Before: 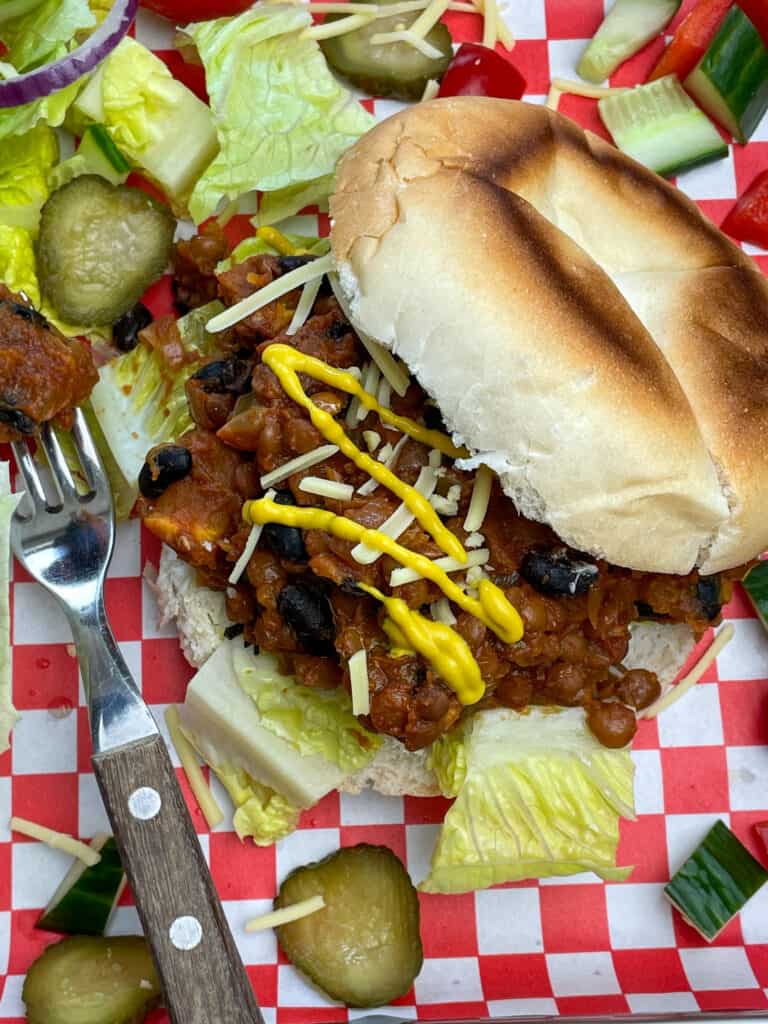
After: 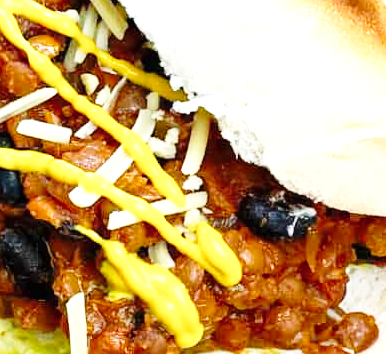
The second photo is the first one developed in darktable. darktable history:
local contrast: mode bilateral grid, contrast 100, coarseness 99, detail 95%, midtone range 0.2
crop: left 36.773%, top 34.94%, right 12.914%, bottom 30.399%
exposure: exposure 1 EV, compensate highlight preservation false
base curve: curves: ch0 [(0, 0) (0.028, 0.03) (0.121, 0.232) (0.46, 0.748) (0.859, 0.968) (1, 1)], preserve colors none
